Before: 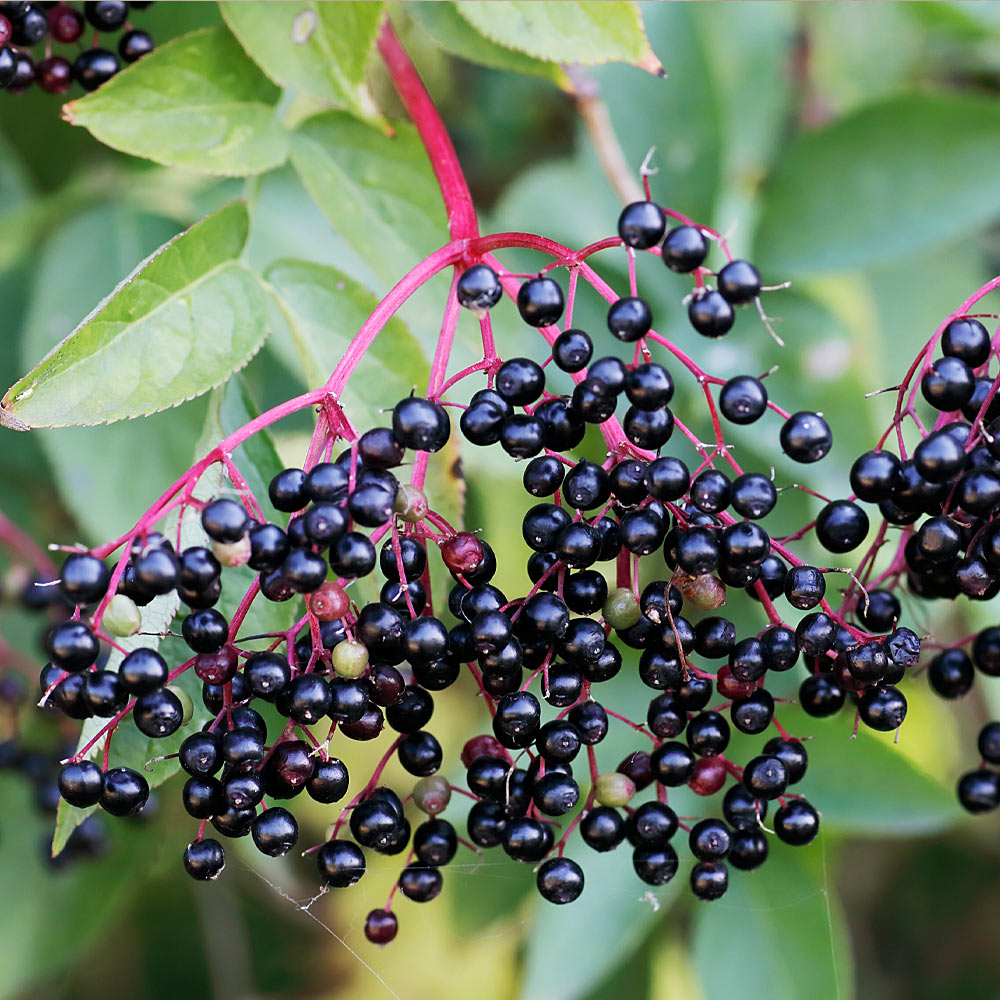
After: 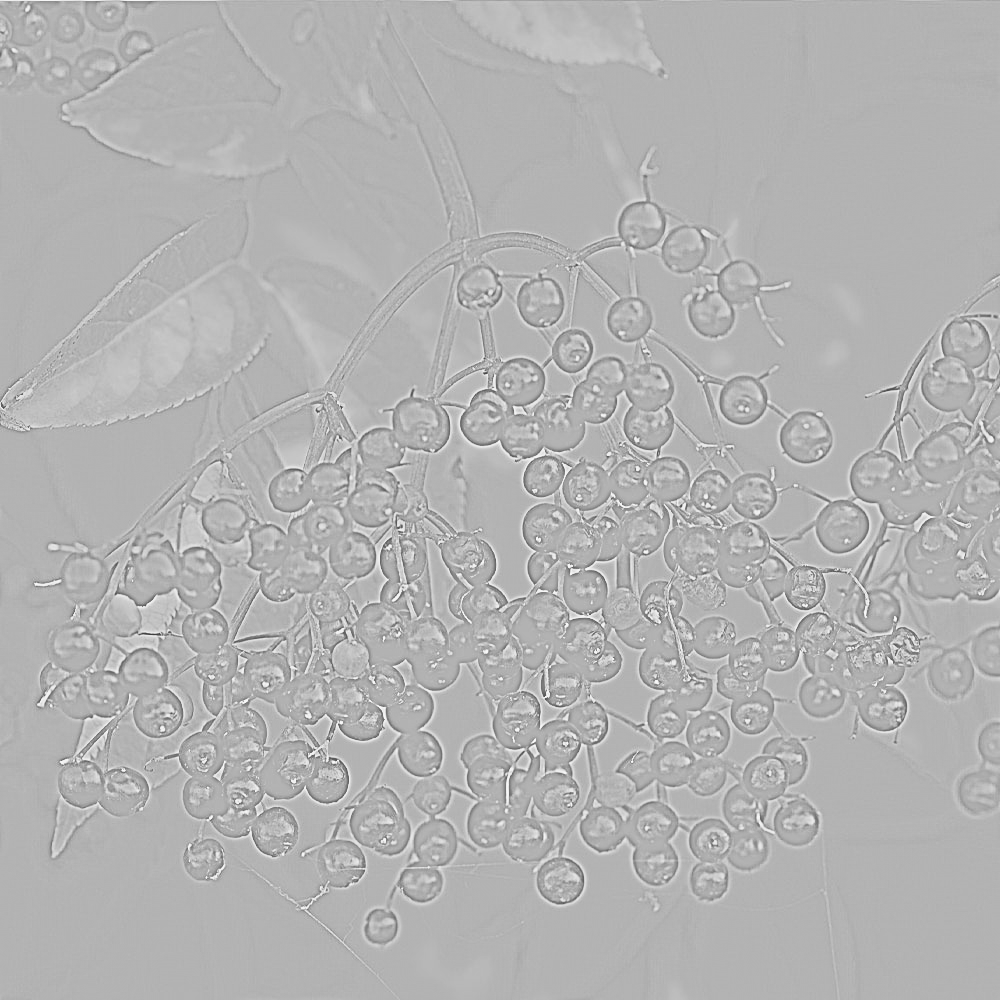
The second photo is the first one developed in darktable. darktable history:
exposure: exposure 0.781 EV, compensate highlight preservation false
contrast brightness saturation: contrast 0.83, brightness 0.59, saturation 0.59
highpass: sharpness 6%, contrast boost 7.63%
white balance: red 0.948, green 1.02, blue 1.176
